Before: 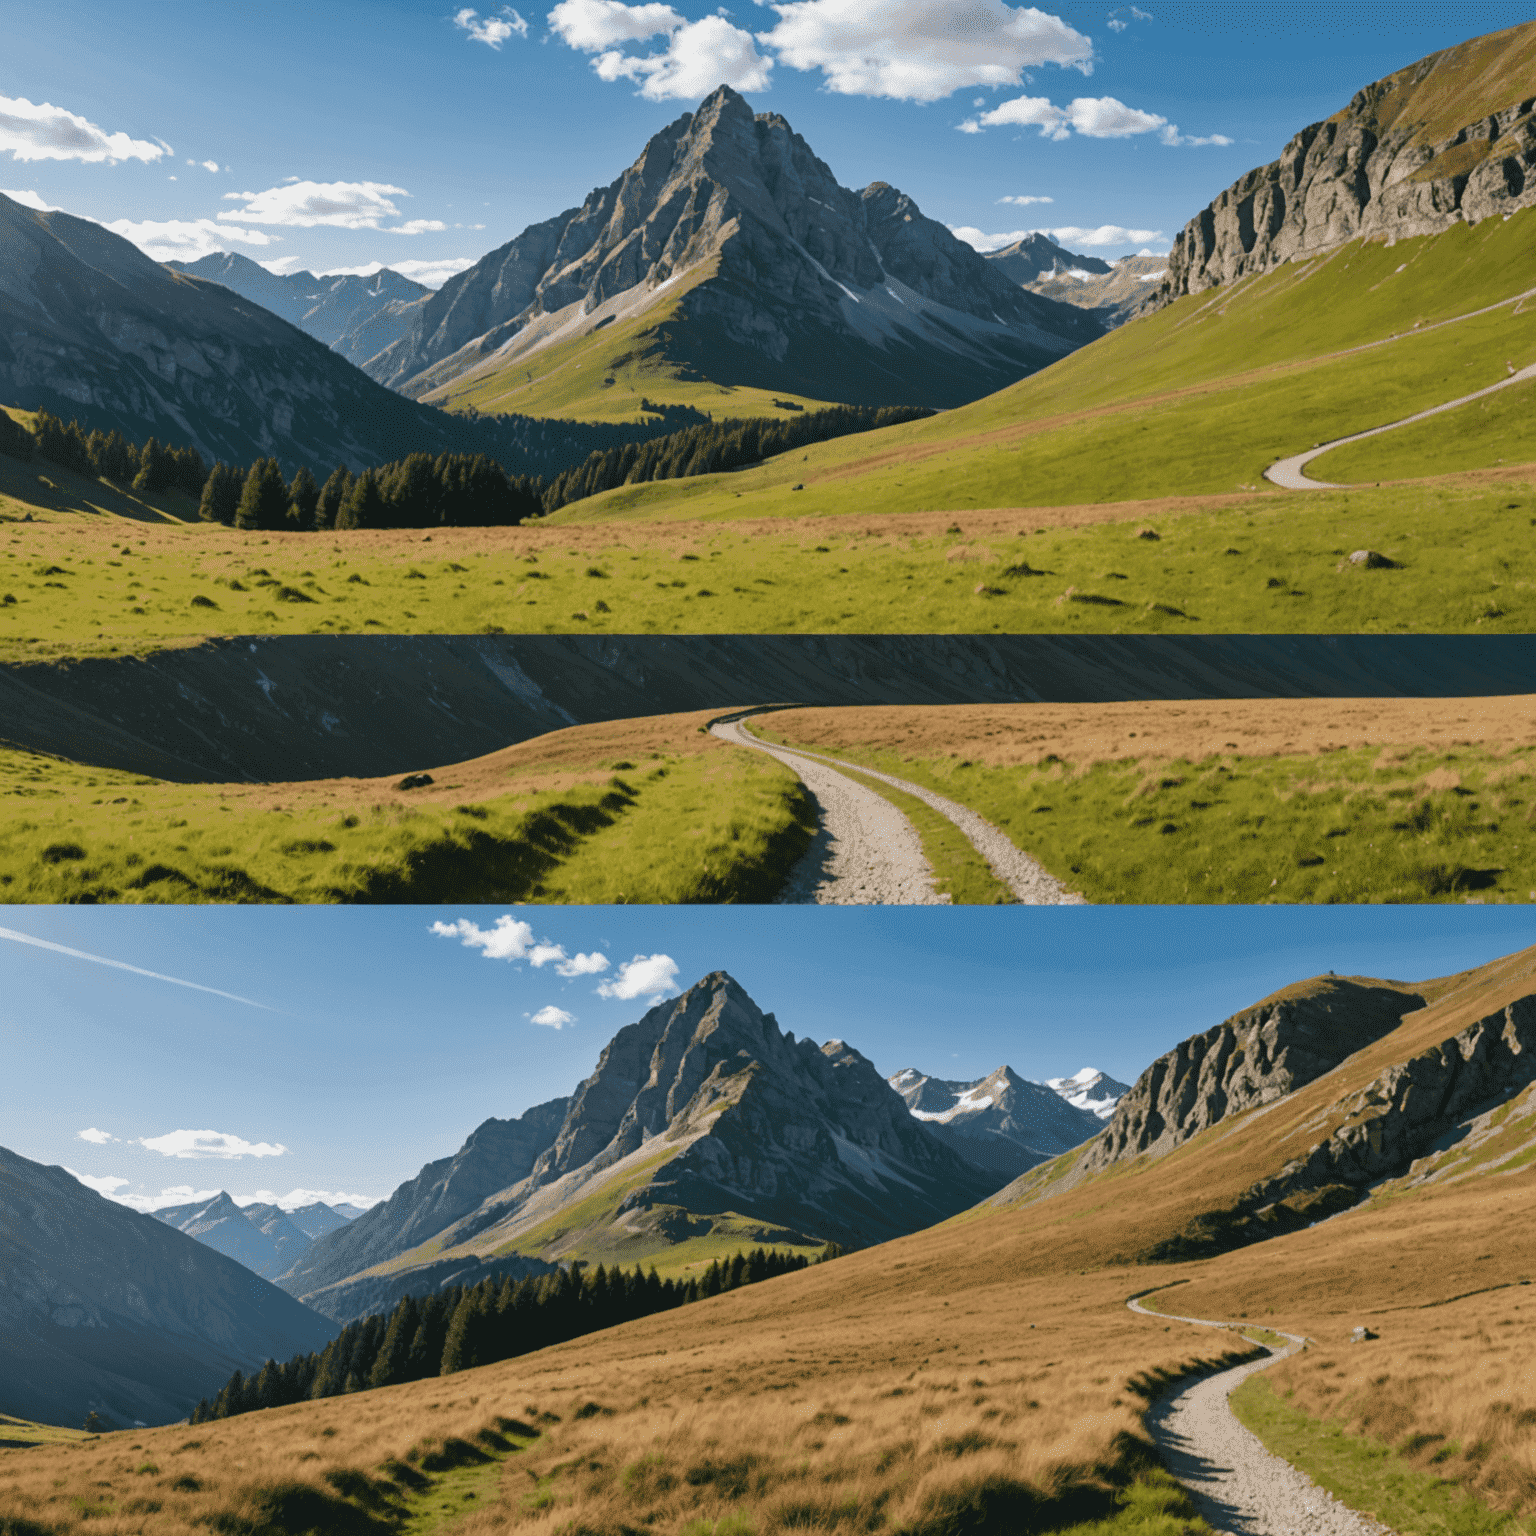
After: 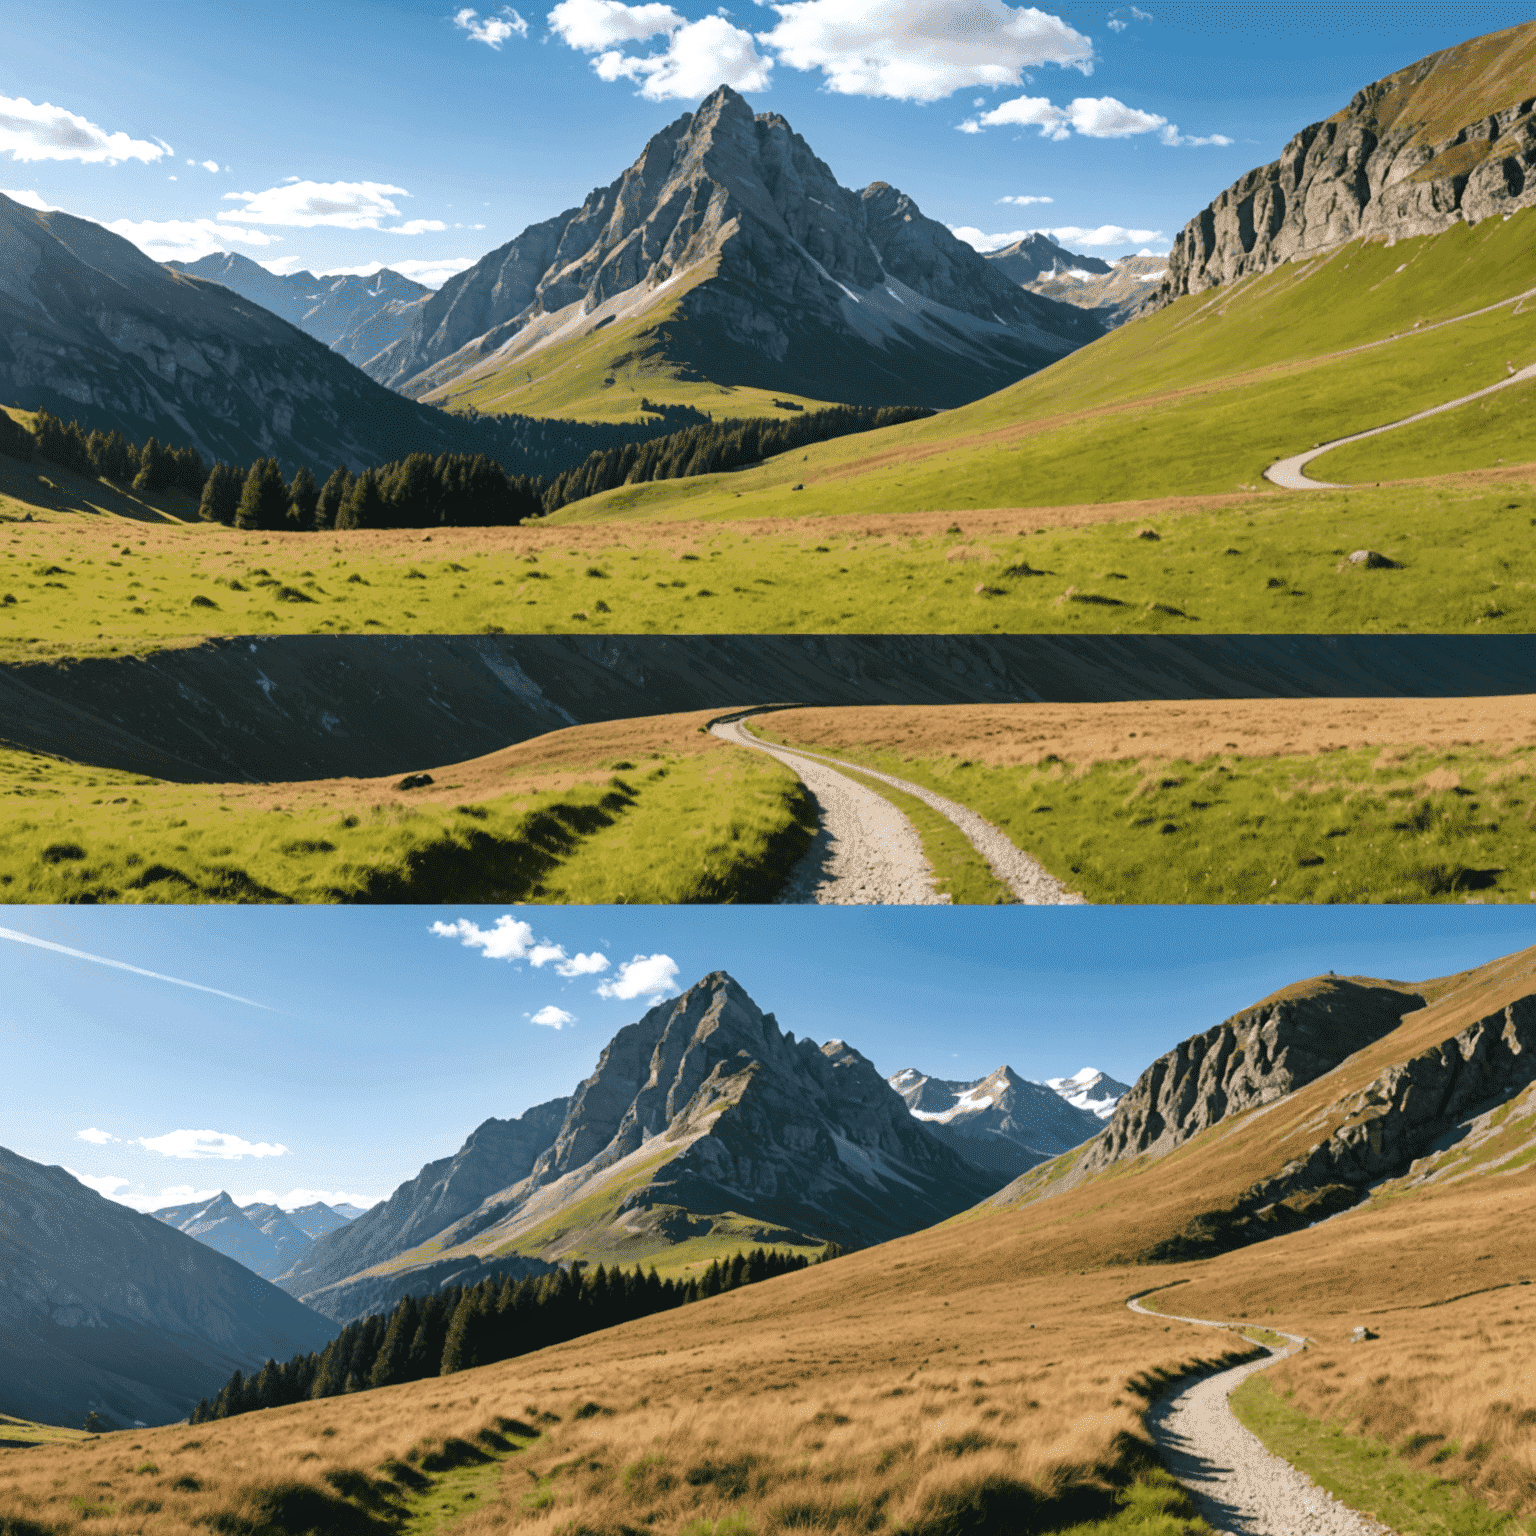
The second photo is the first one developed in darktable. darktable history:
tone equalizer: -8 EV -0.399 EV, -7 EV -0.419 EV, -6 EV -0.318 EV, -5 EV -0.198 EV, -3 EV 0.248 EV, -2 EV 0.318 EV, -1 EV 0.396 EV, +0 EV 0.445 EV, mask exposure compensation -0.487 EV
